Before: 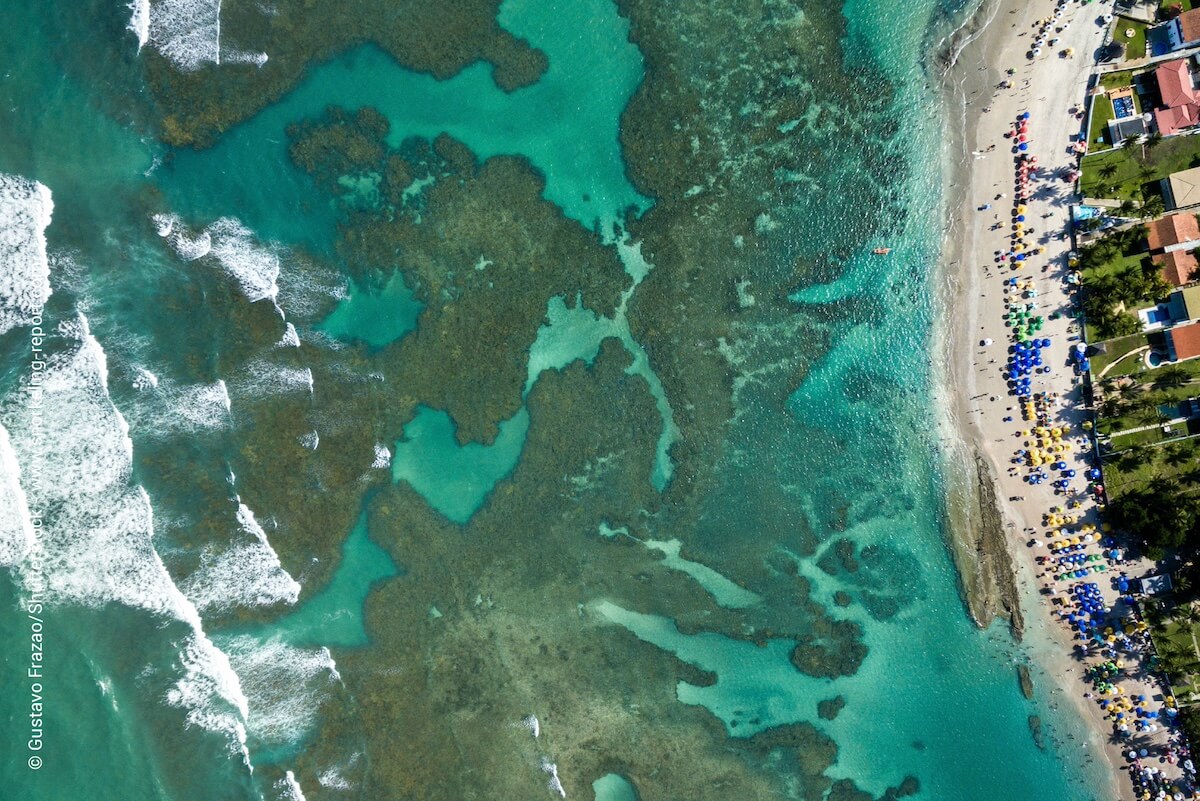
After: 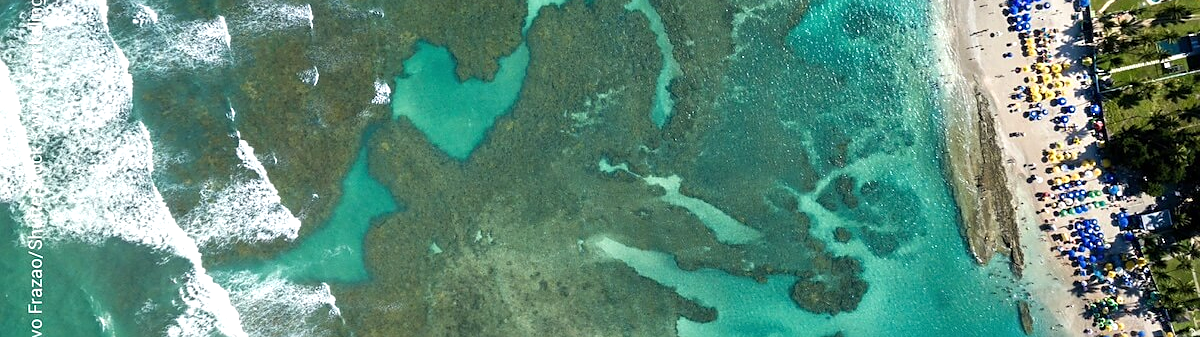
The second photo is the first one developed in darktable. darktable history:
exposure: exposure 0.3 EV, compensate highlight preservation false
crop: top 45.542%, bottom 12.279%
sharpen: radius 1.814, amount 0.406, threshold 1.192
